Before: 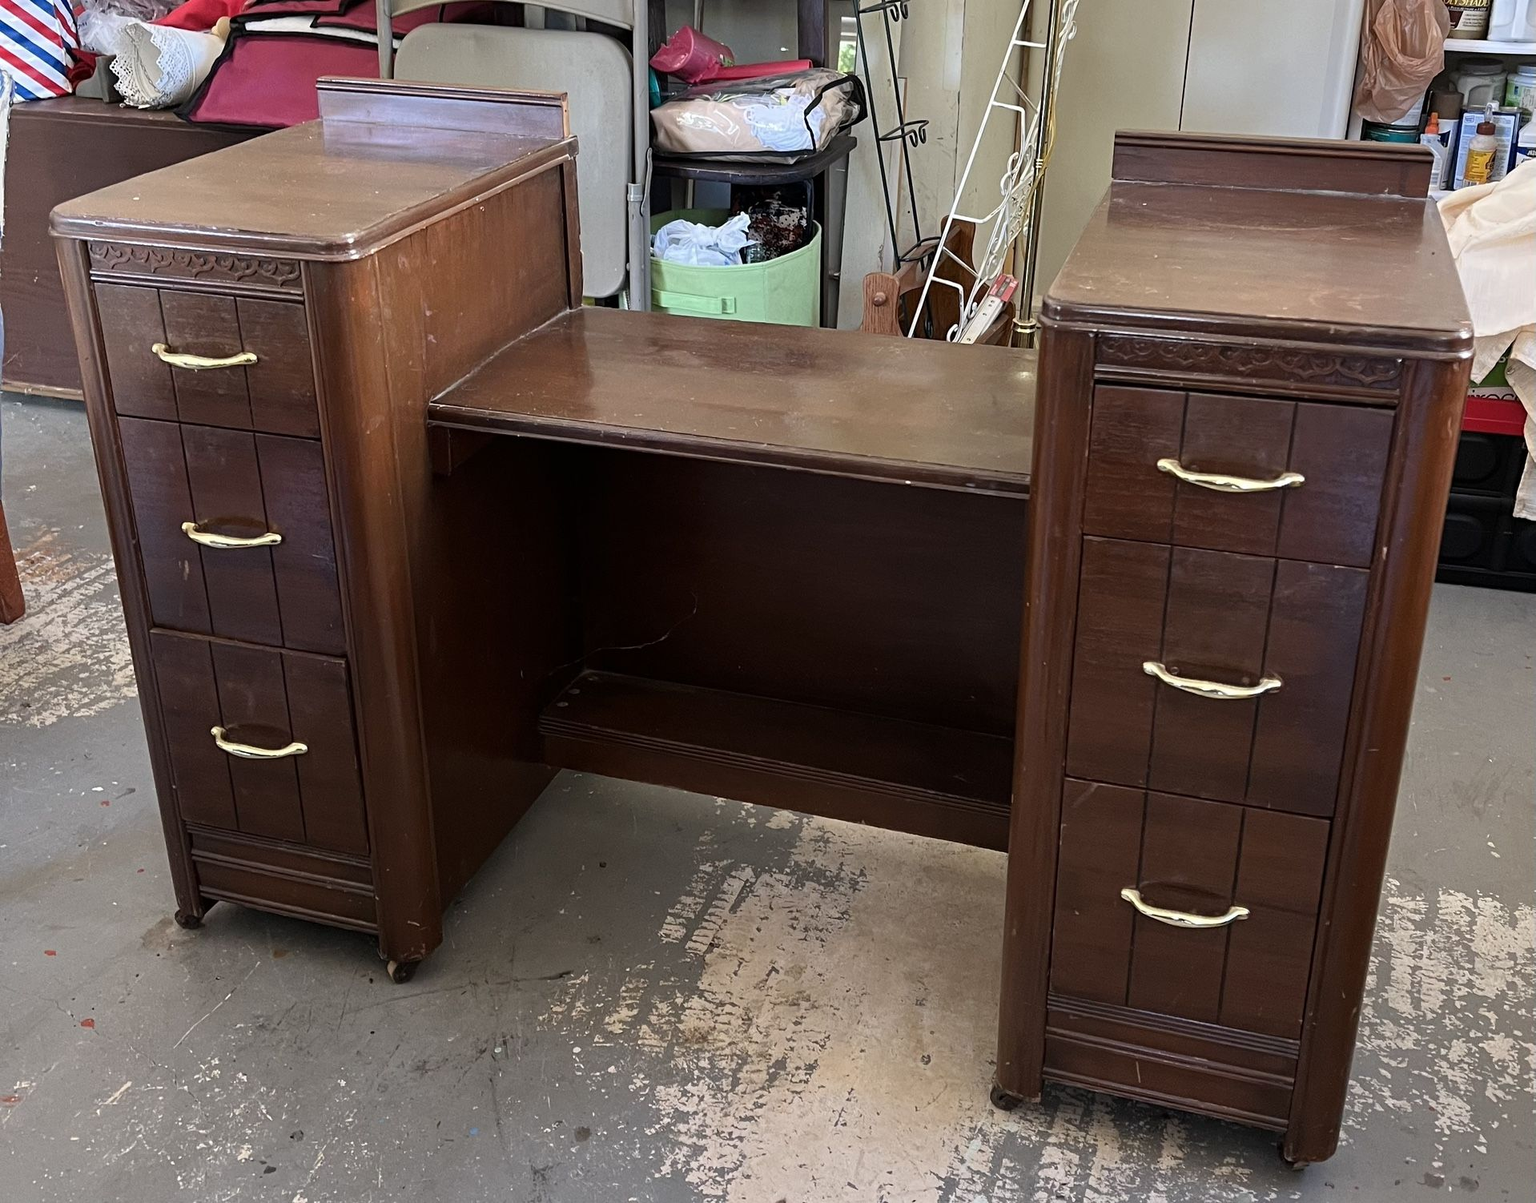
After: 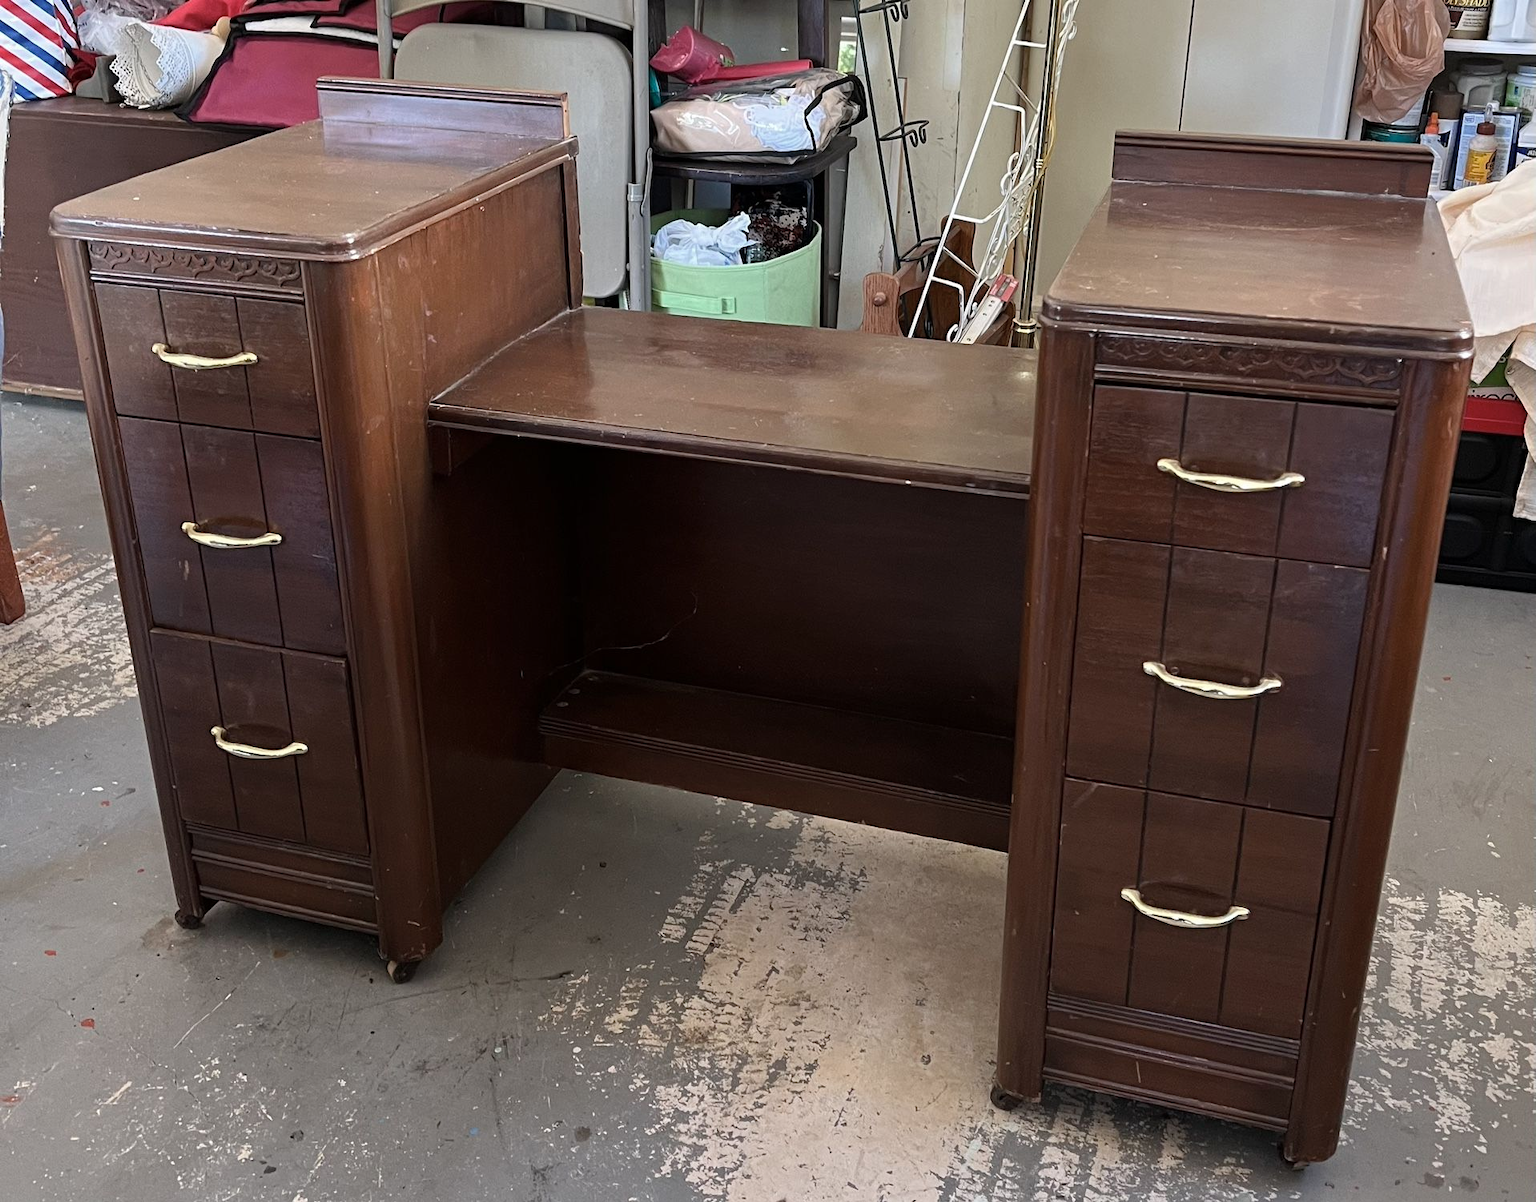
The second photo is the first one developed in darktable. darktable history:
color correction: highlights b* -0.004, saturation 0.81
